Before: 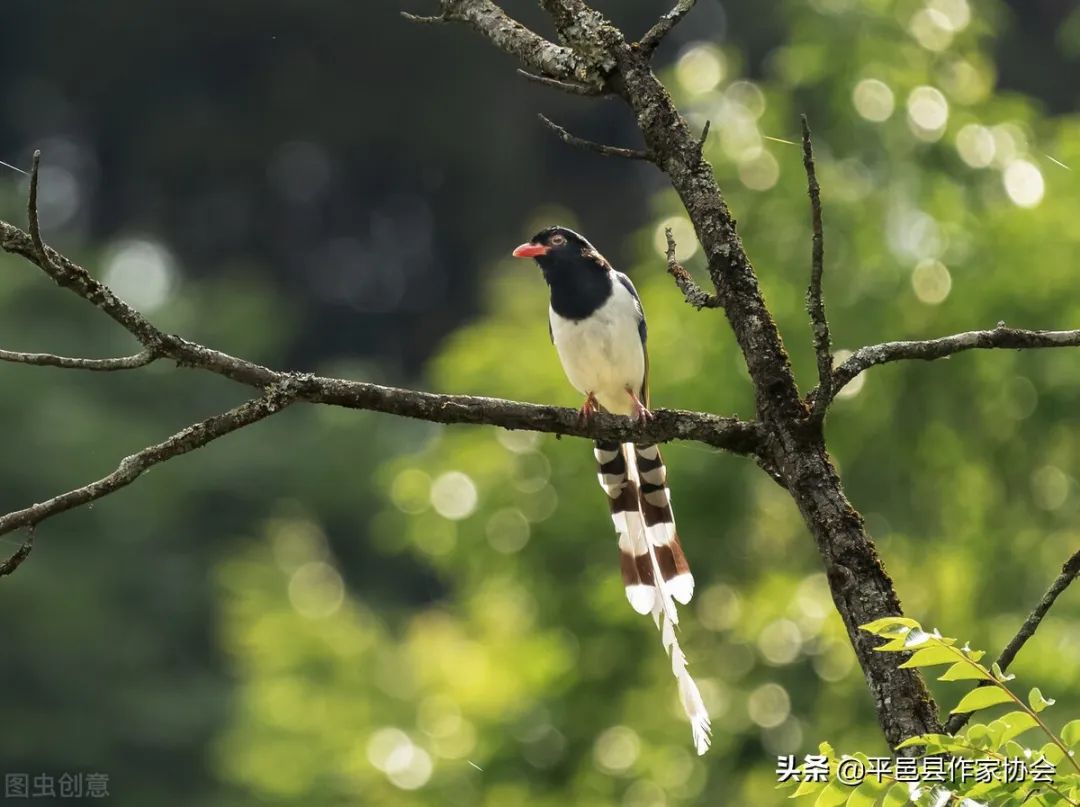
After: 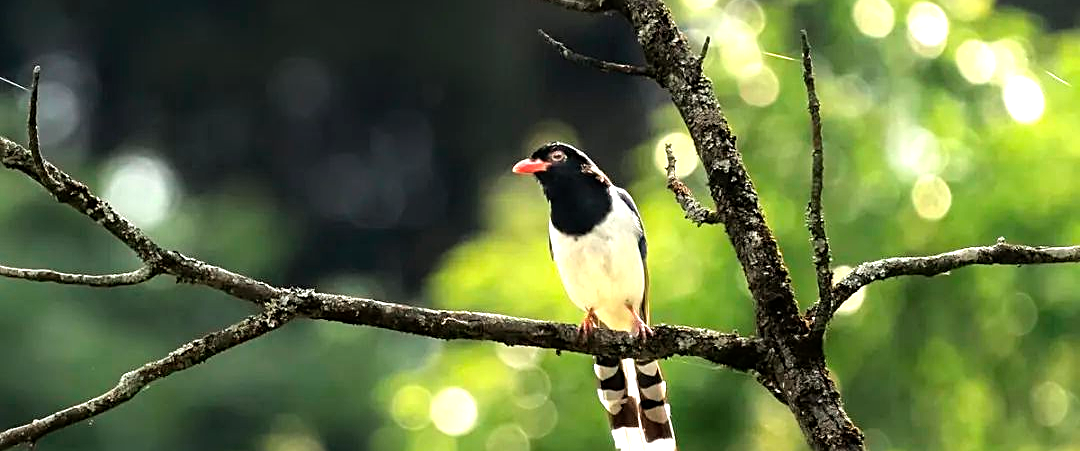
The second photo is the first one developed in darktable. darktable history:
crop and rotate: top 10.41%, bottom 33.635%
sharpen: on, module defaults
tone equalizer: -8 EV -1.08 EV, -7 EV -1.02 EV, -6 EV -0.901 EV, -5 EV -0.56 EV, -3 EV 0.567 EV, -2 EV 0.886 EV, -1 EV 1.01 EV, +0 EV 1.07 EV
